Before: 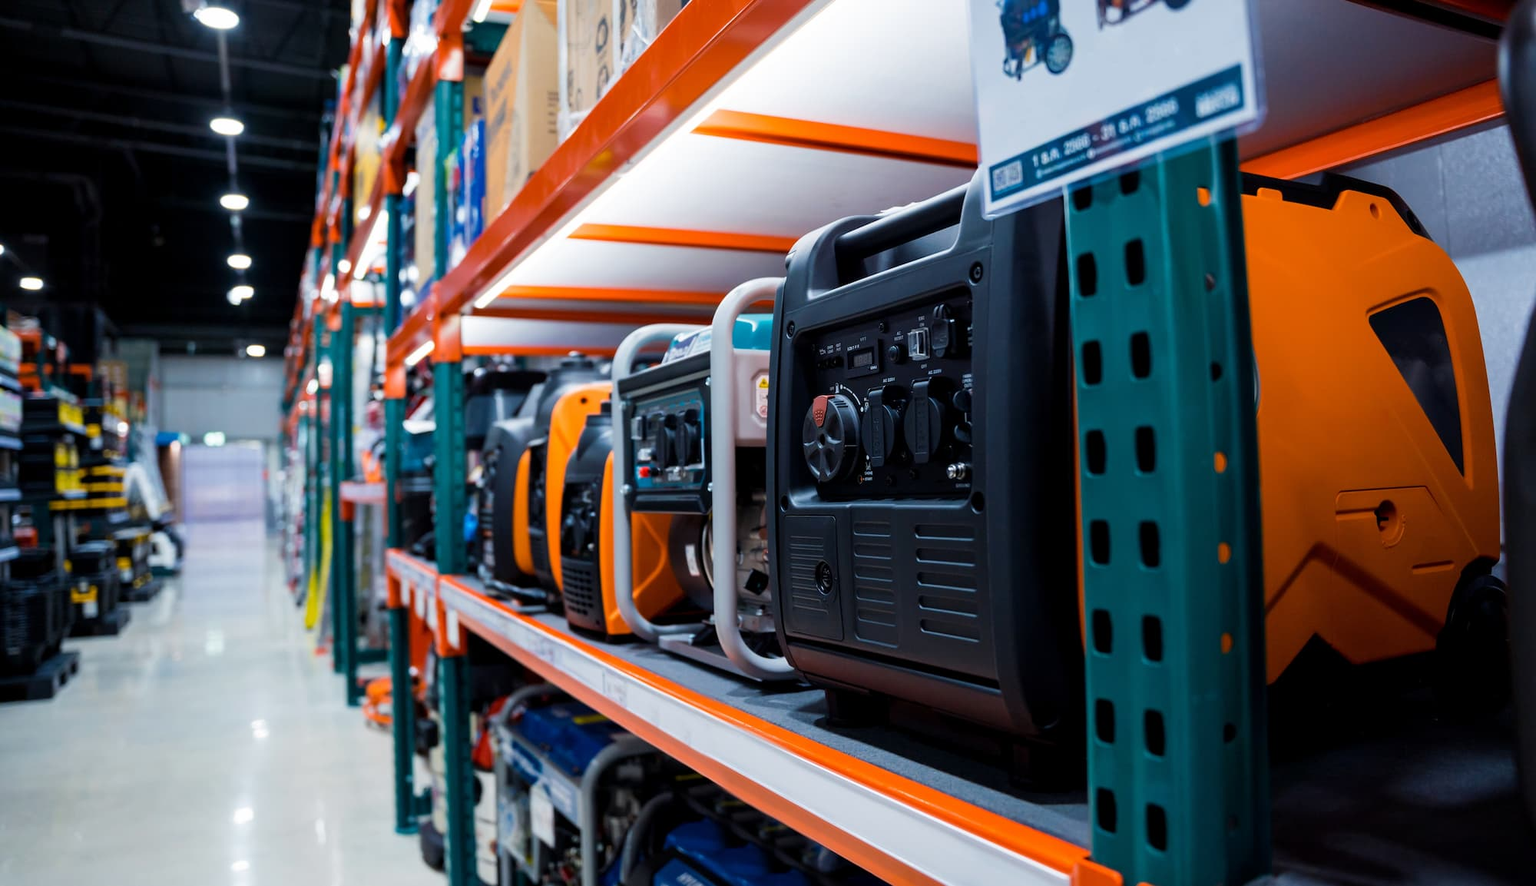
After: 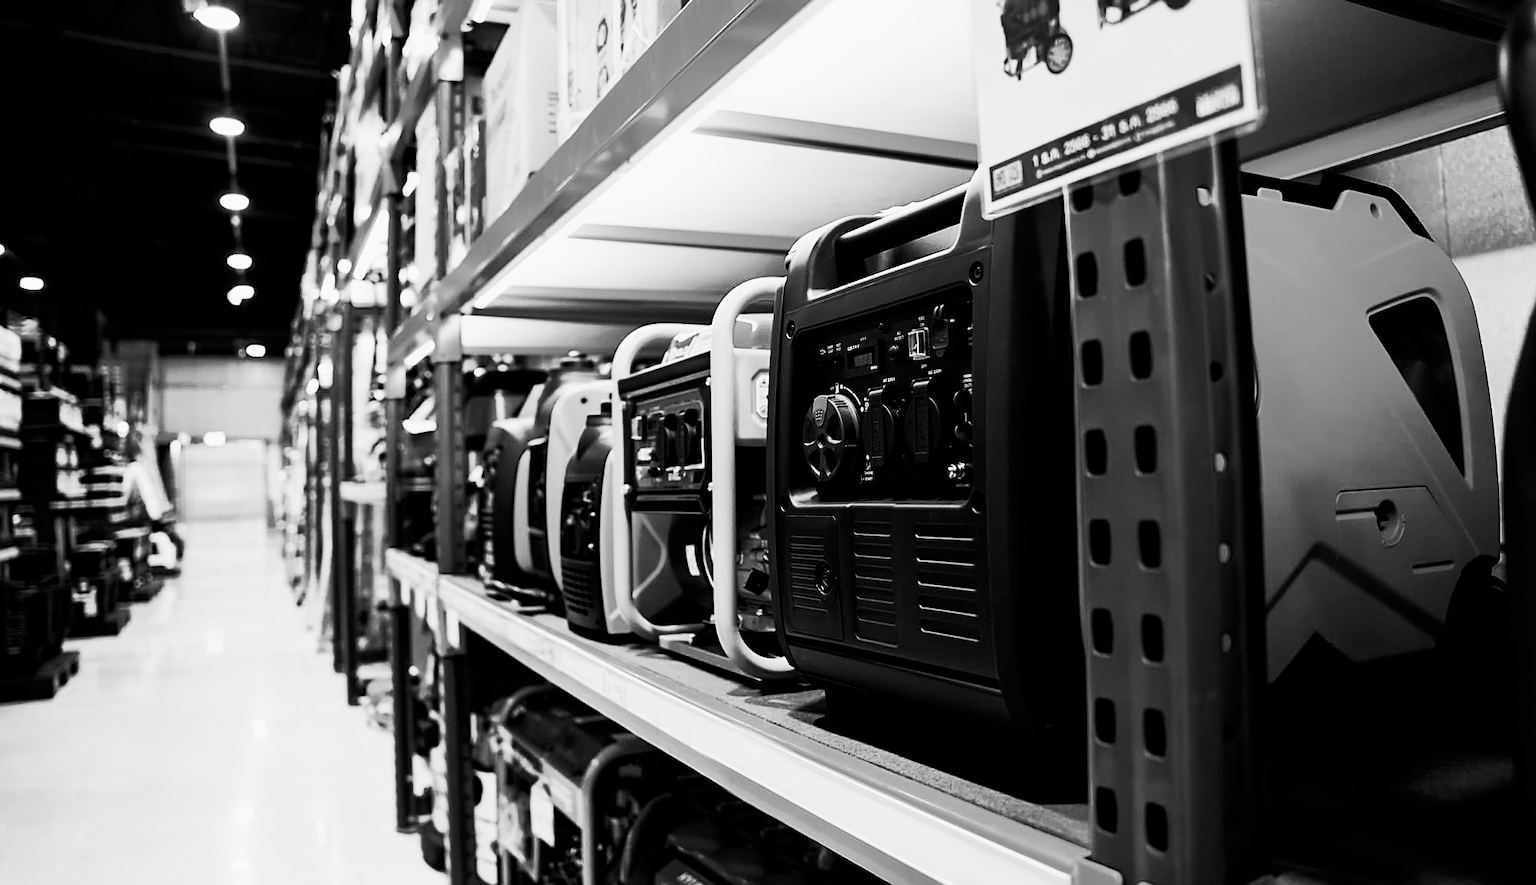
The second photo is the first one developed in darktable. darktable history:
sharpen: amount 0.575
monochrome: size 3.1
tone equalizer: -8 EV -0.417 EV, -7 EV -0.389 EV, -6 EV -0.333 EV, -5 EV -0.222 EV, -3 EV 0.222 EV, -2 EV 0.333 EV, -1 EV 0.389 EV, +0 EV 0.417 EV, edges refinement/feathering 500, mask exposure compensation -1.57 EV, preserve details no
filmic rgb: black relative exposure -7.65 EV, white relative exposure 4.56 EV, hardness 3.61, color science v6 (2022)
tone curve: curves: ch0 [(0, 0) (0.003, 0.003) (0.011, 0.008) (0.025, 0.018) (0.044, 0.04) (0.069, 0.062) (0.1, 0.09) (0.136, 0.121) (0.177, 0.158) (0.224, 0.197) (0.277, 0.255) (0.335, 0.314) (0.399, 0.391) (0.468, 0.496) (0.543, 0.683) (0.623, 0.801) (0.709, 0.883) (0.801, 0.94) (0.898, 0.984) (1, 1)], preserve colors none
